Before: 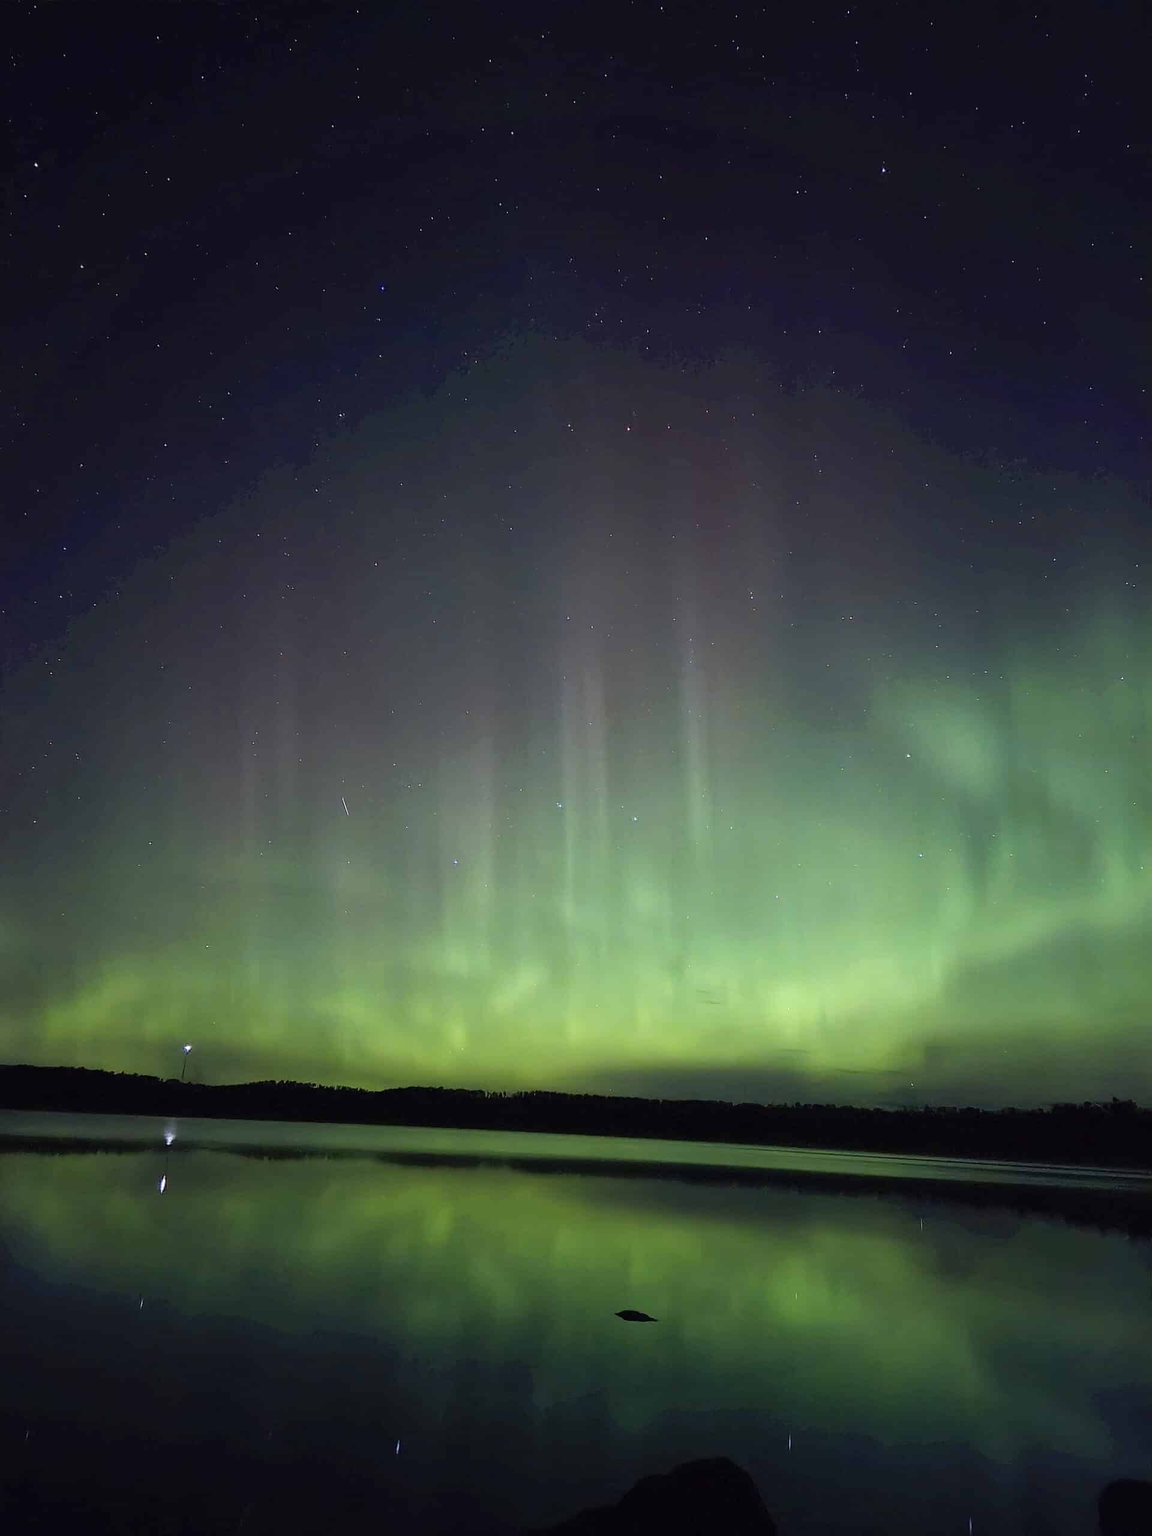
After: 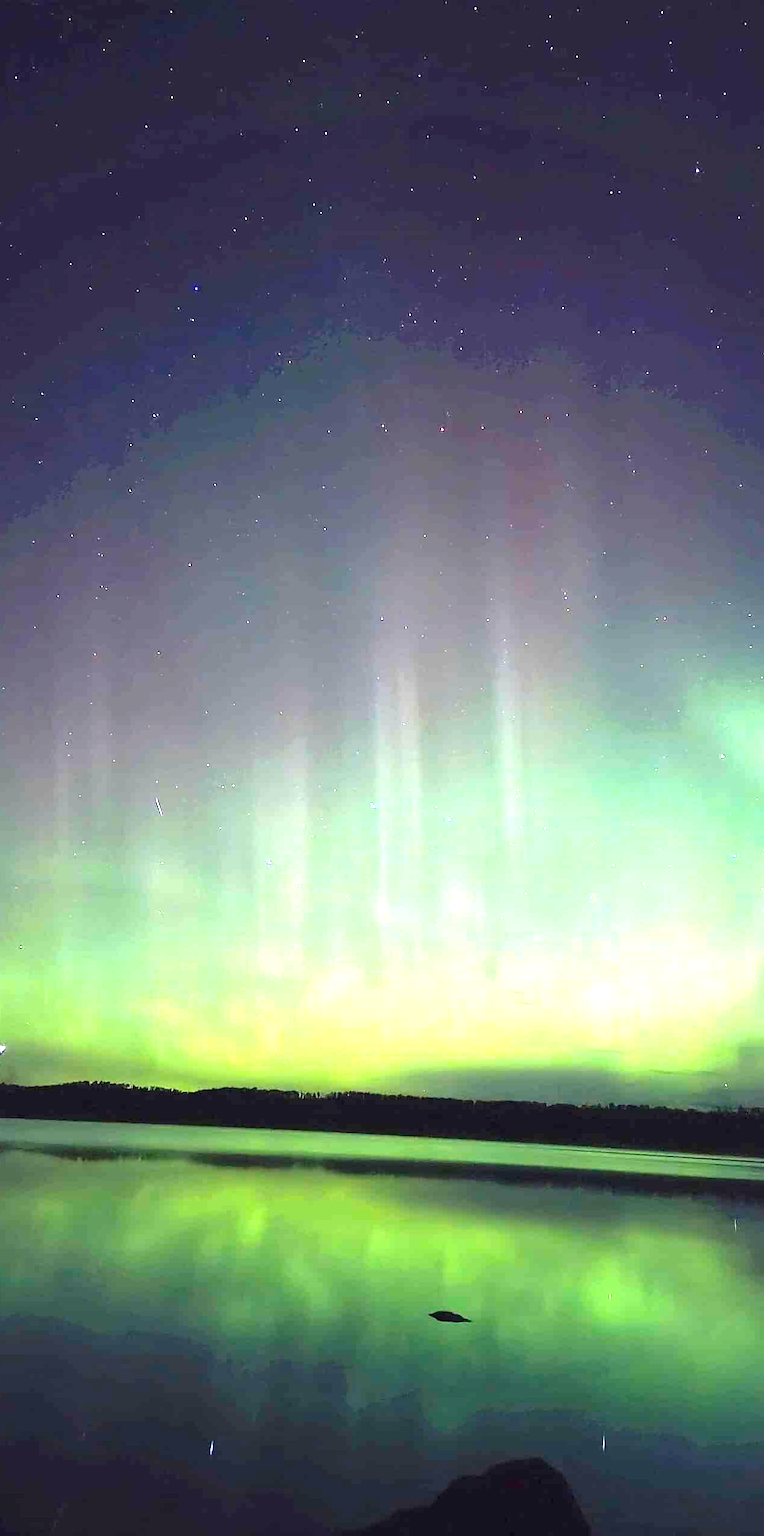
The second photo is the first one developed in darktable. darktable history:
crop and rotate: left 16.243%, right 17.374%
exposure: compensate exposure bias true, compensate highlight preservation false
